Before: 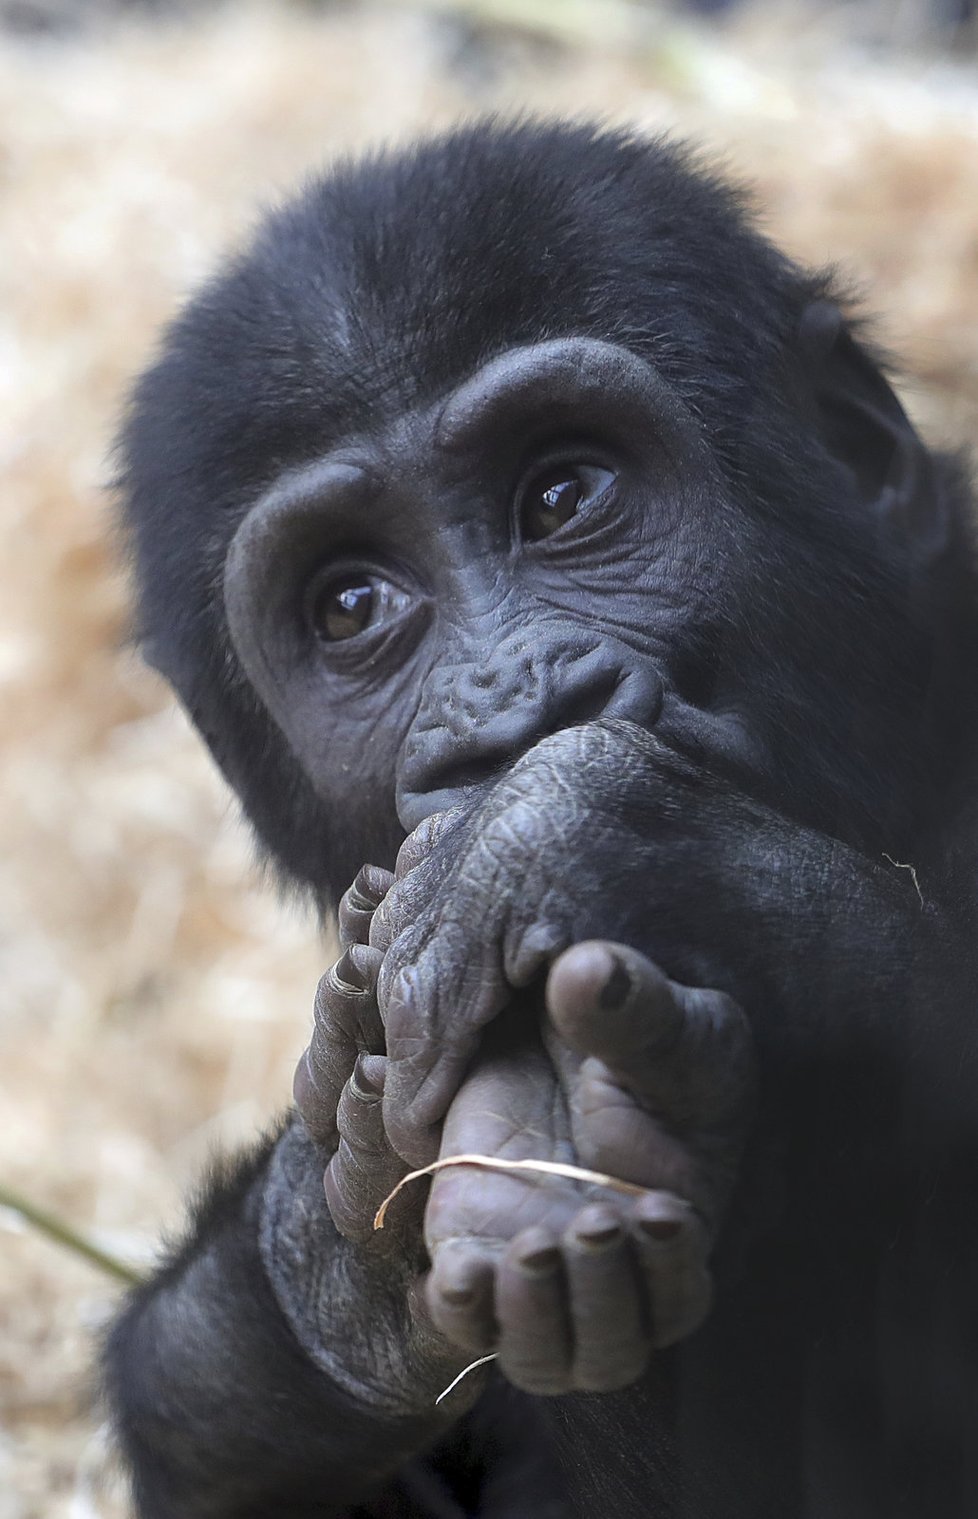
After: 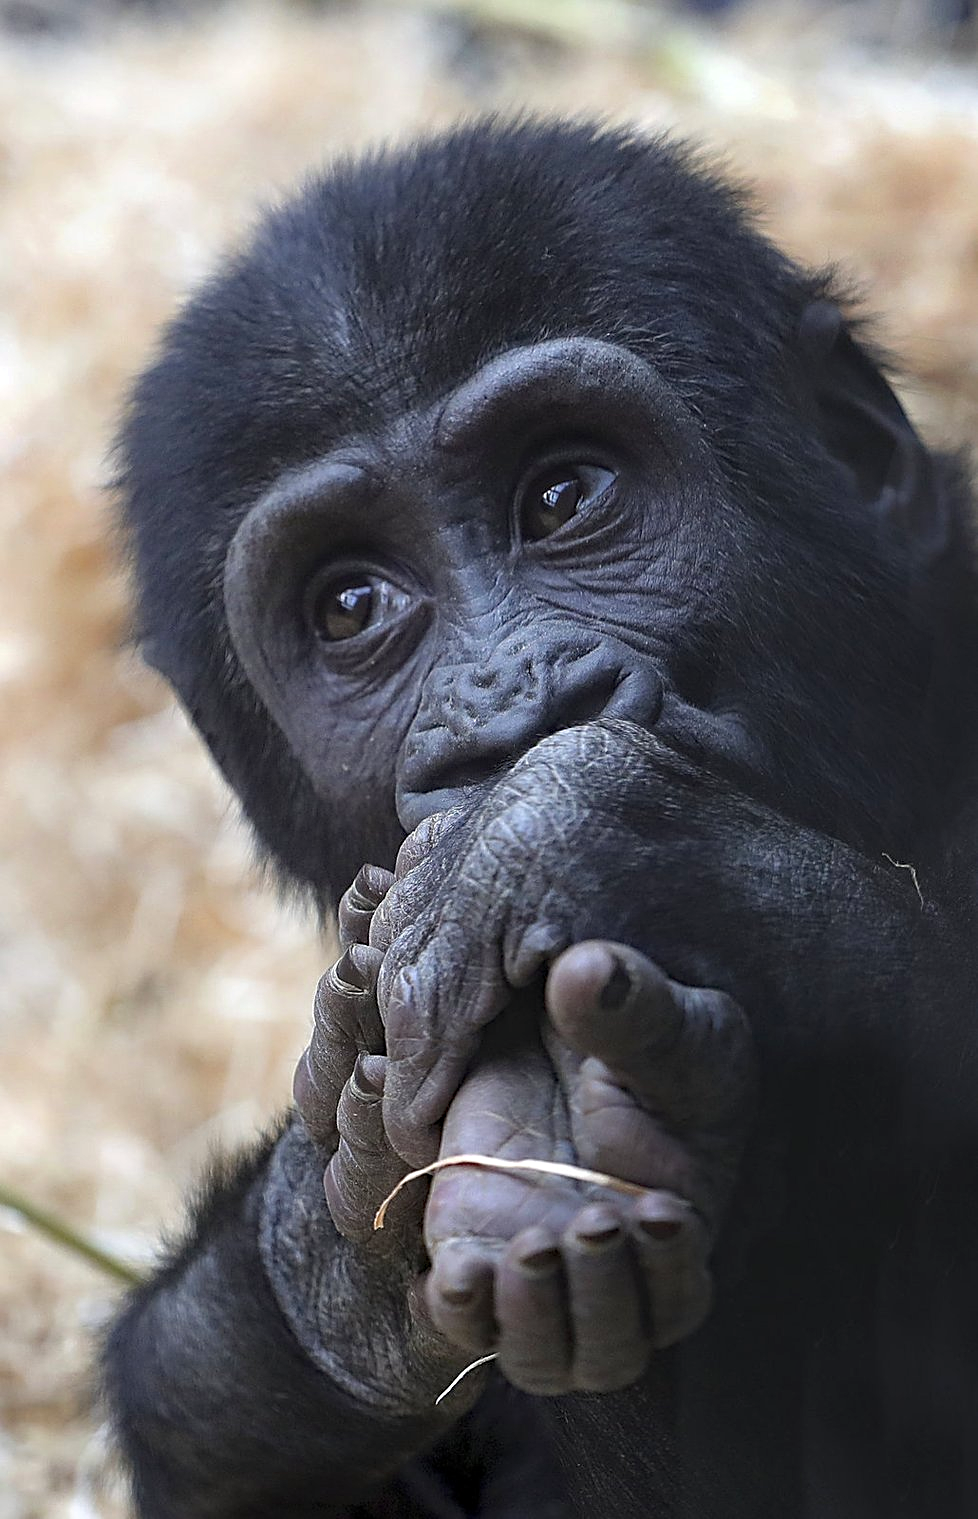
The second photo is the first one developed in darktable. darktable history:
sharpen: on, module defaults
haze removal: strength 0.247, distance 0.245, compatibility mode true, adaptive false
